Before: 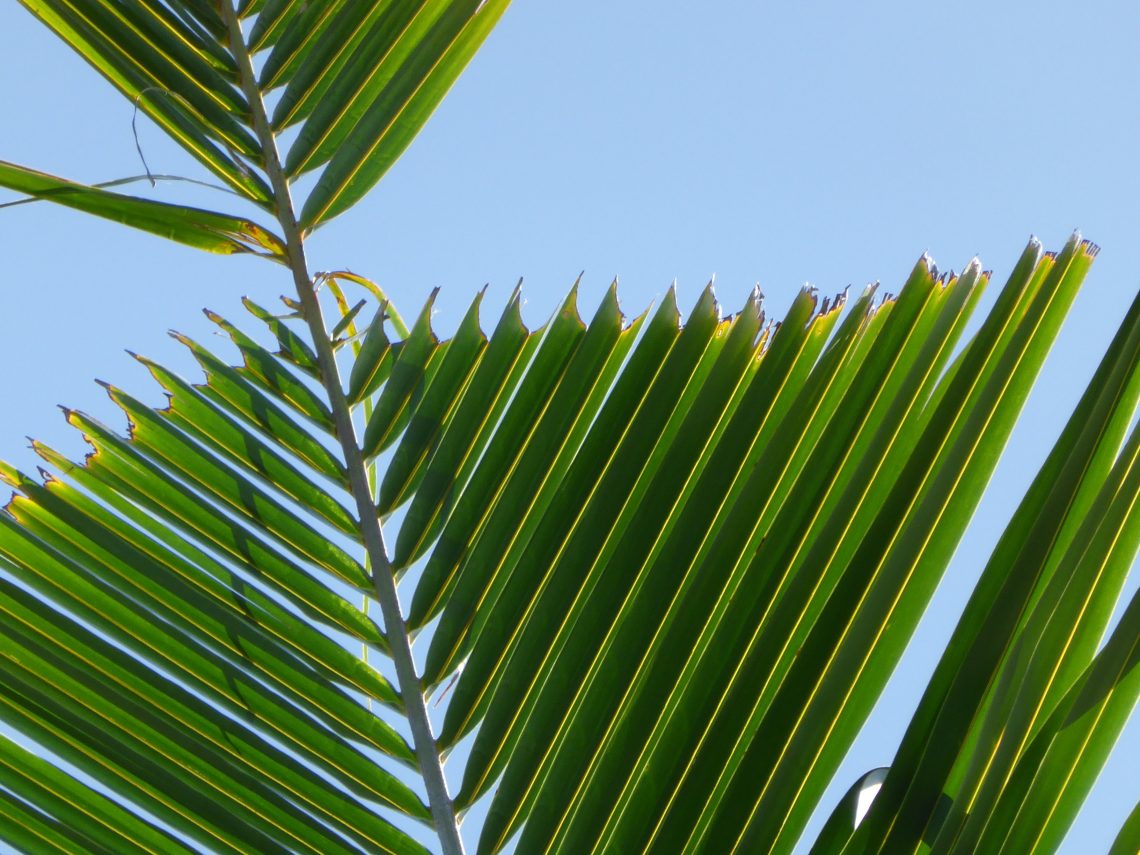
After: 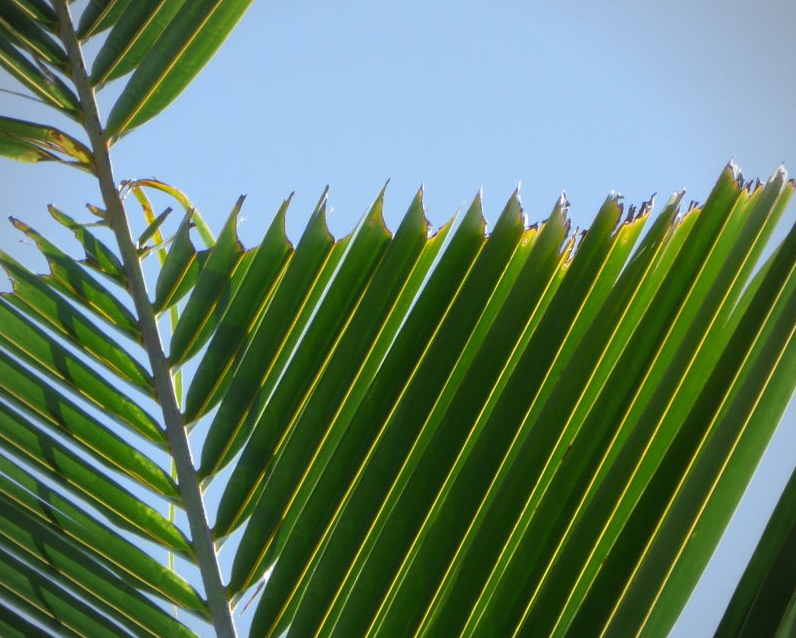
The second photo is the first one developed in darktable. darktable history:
vignetting: fall-off radius 61.16%
crop and rotate: left 17.067%, top 10.844%, right 13.033%, bottom 14.445%
